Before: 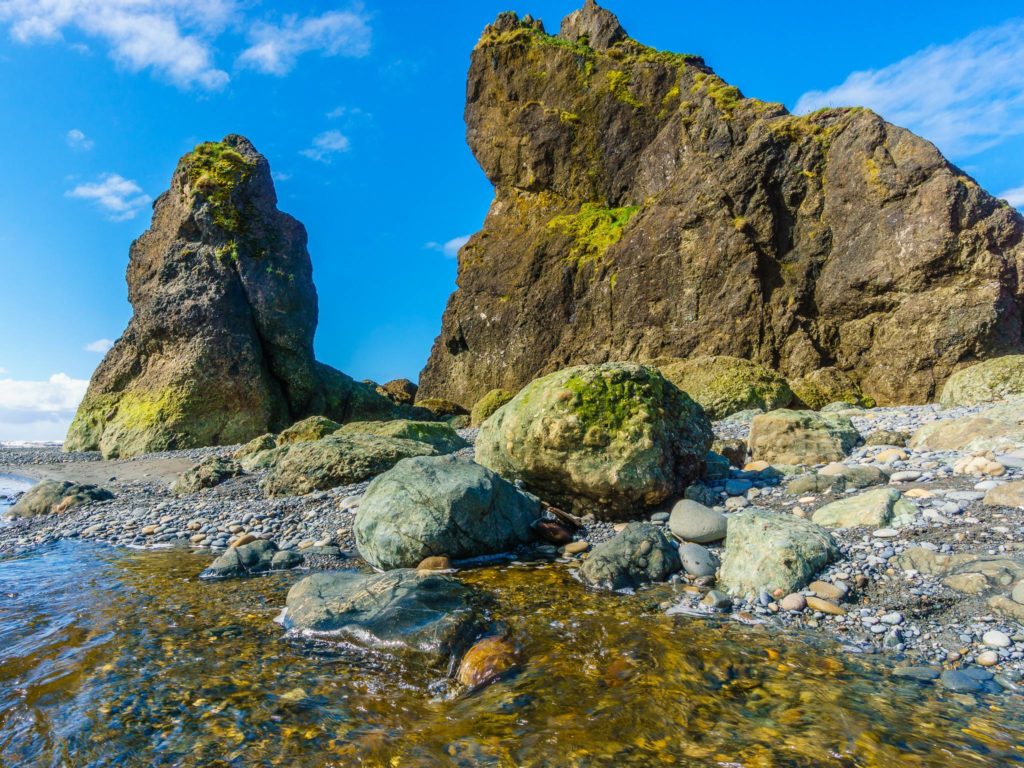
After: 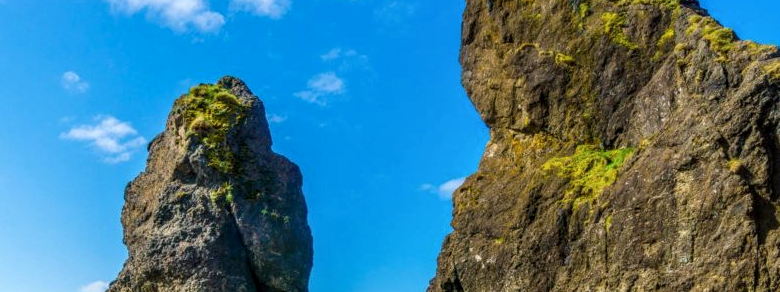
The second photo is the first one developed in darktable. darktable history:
crop: left 0.579%, top 7.627%, right 23.167%, bottom 54.275%
white balance: emerald 1
local contrast: on, module defaults
